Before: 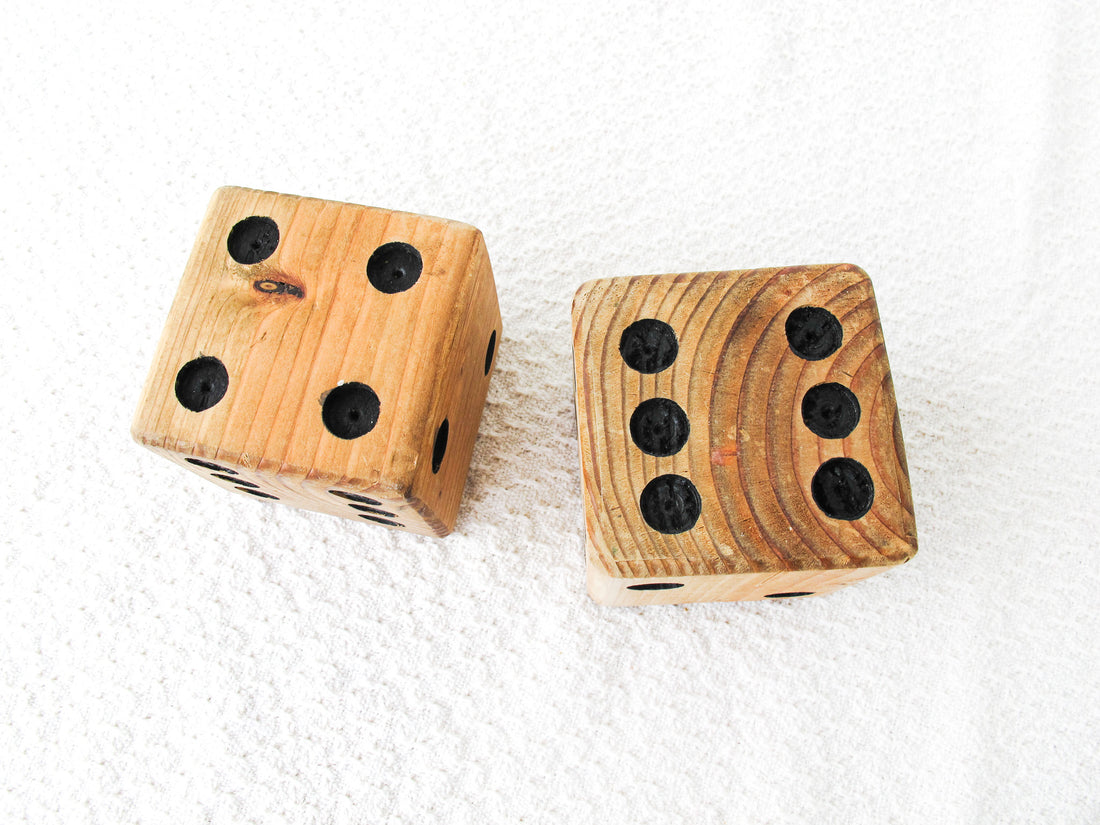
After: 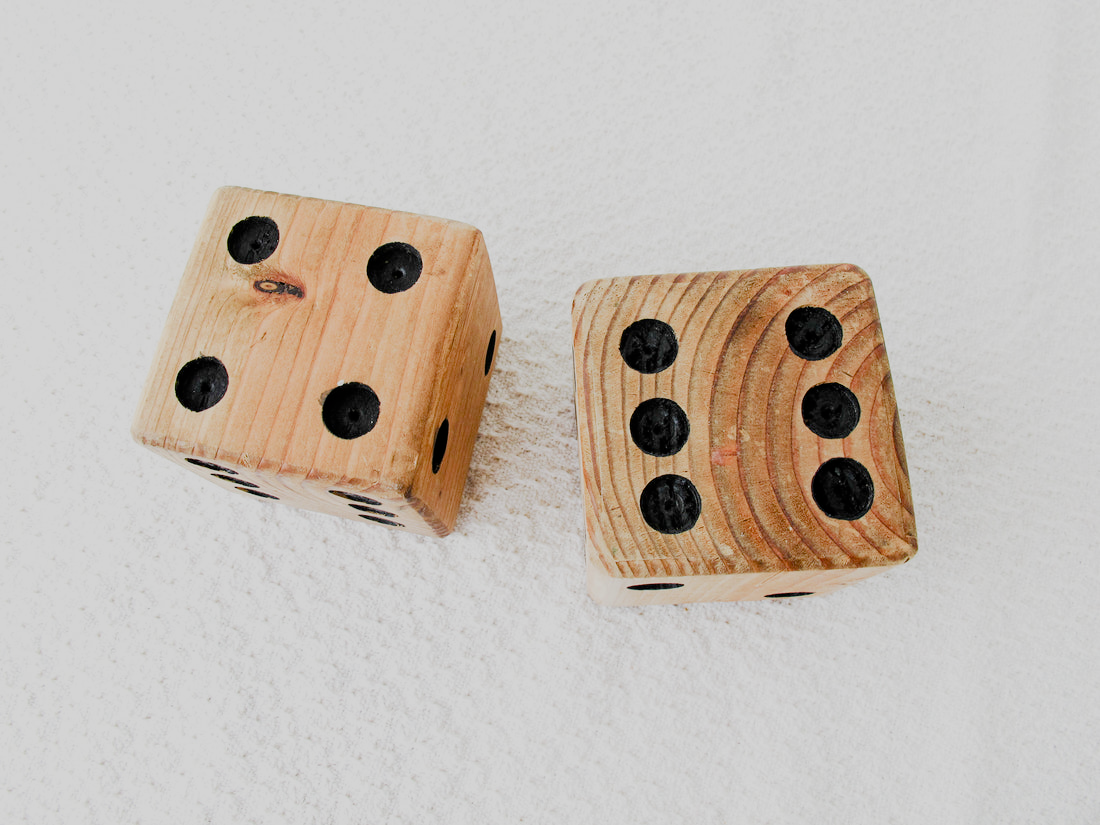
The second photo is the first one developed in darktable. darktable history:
color balance rgb: global offset › luminance -0.261%, perceptual saturation grading › global saturation 20%, perceptual saturation grading › highlights -50.189%, perceptual saturation grading › shadows 30.431%
filmic rgb: black relative exposure -7.65 EV, white relative exposure 4.56 EV, hardness 3.61, contrast 0.987
